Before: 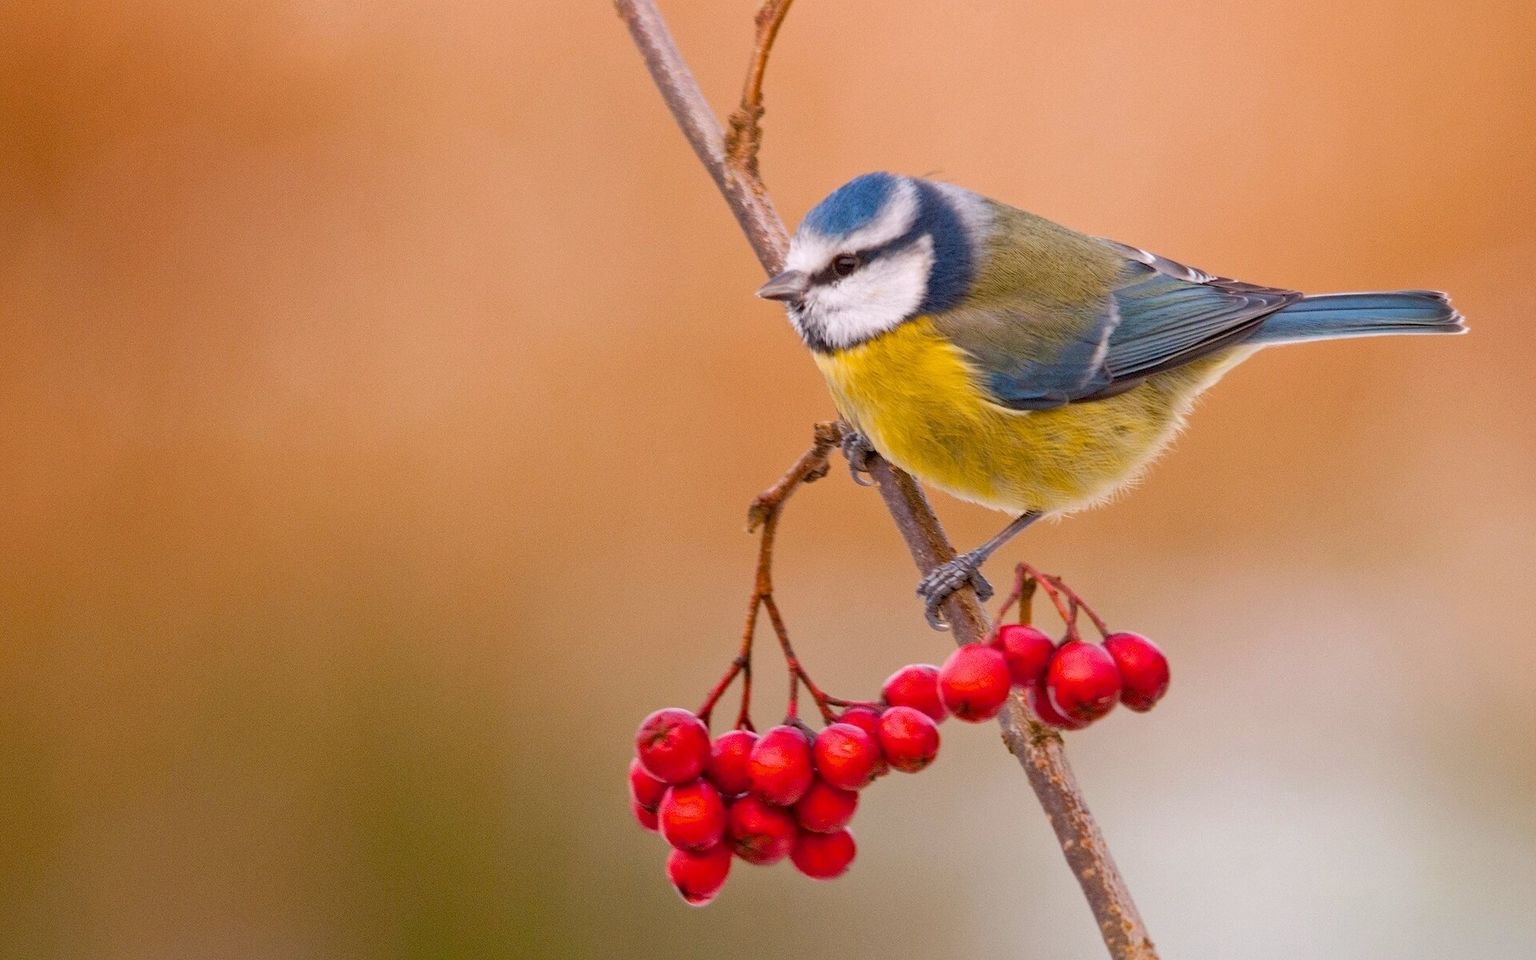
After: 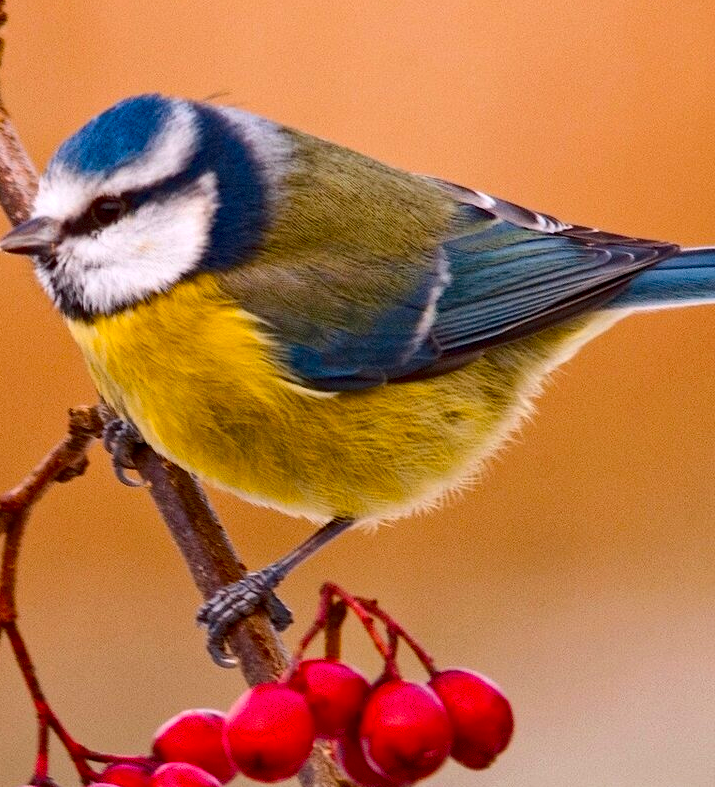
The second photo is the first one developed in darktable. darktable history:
haze removal: strength 0.288, distance 0.254, compatibility mode true, adaptive false
contrast brightness saturation: contrast 0.193, brightness -0.114, saturation 0.214
crop and rotate: left 49.467%, top 10.117%, right 13.28%, bottom 24.268%
